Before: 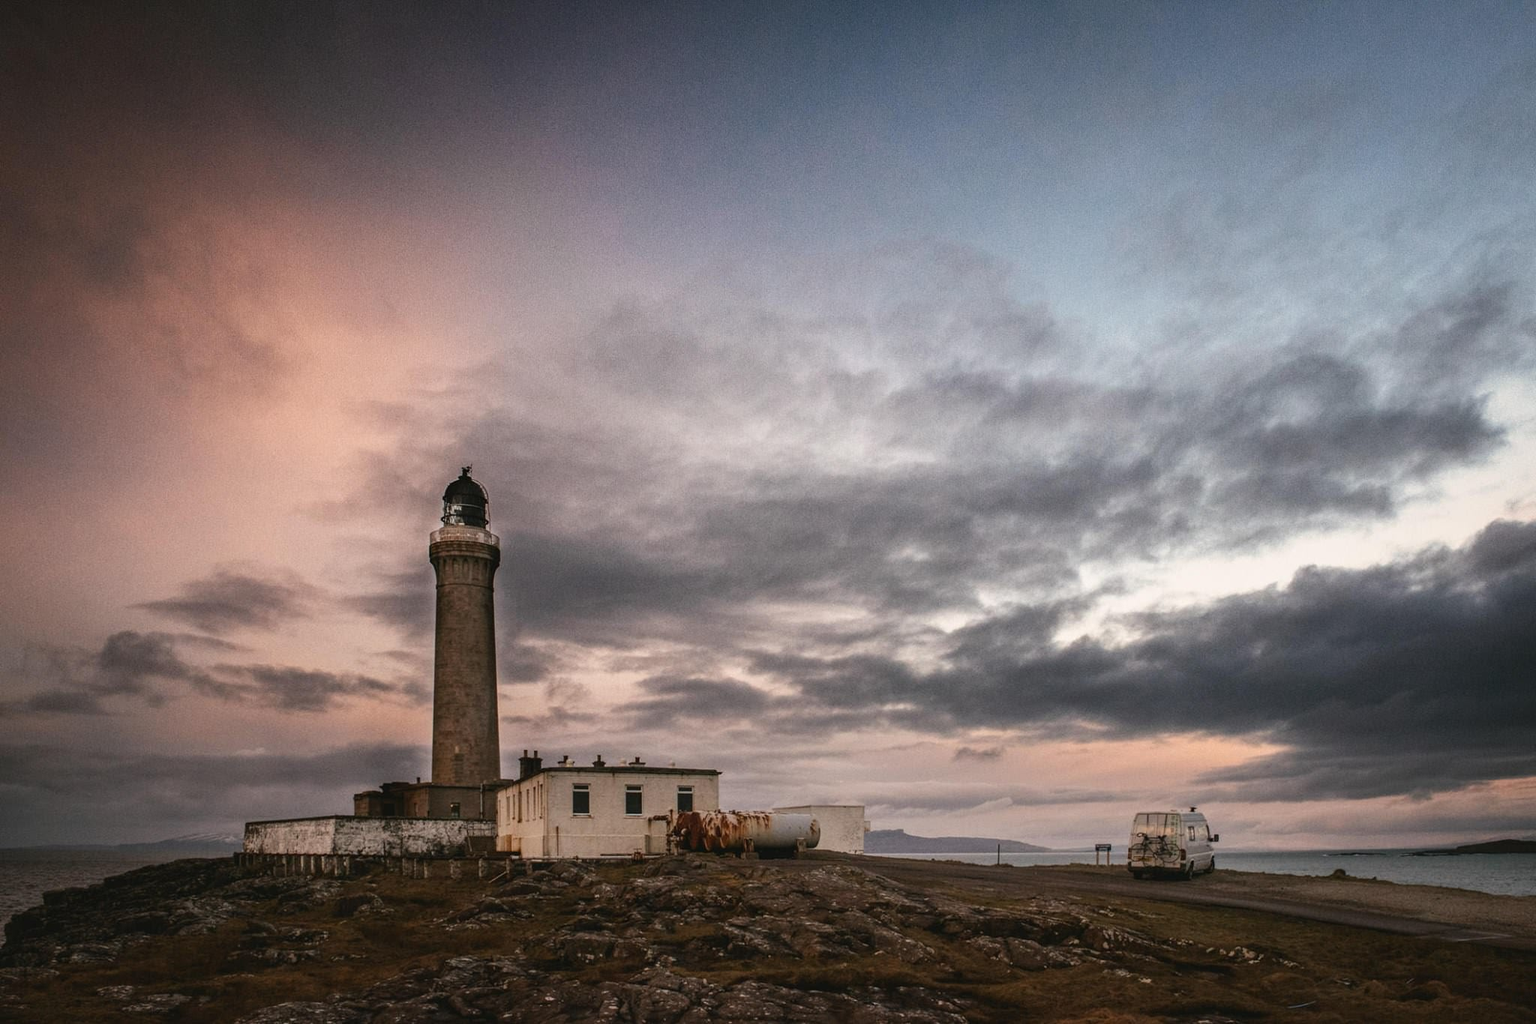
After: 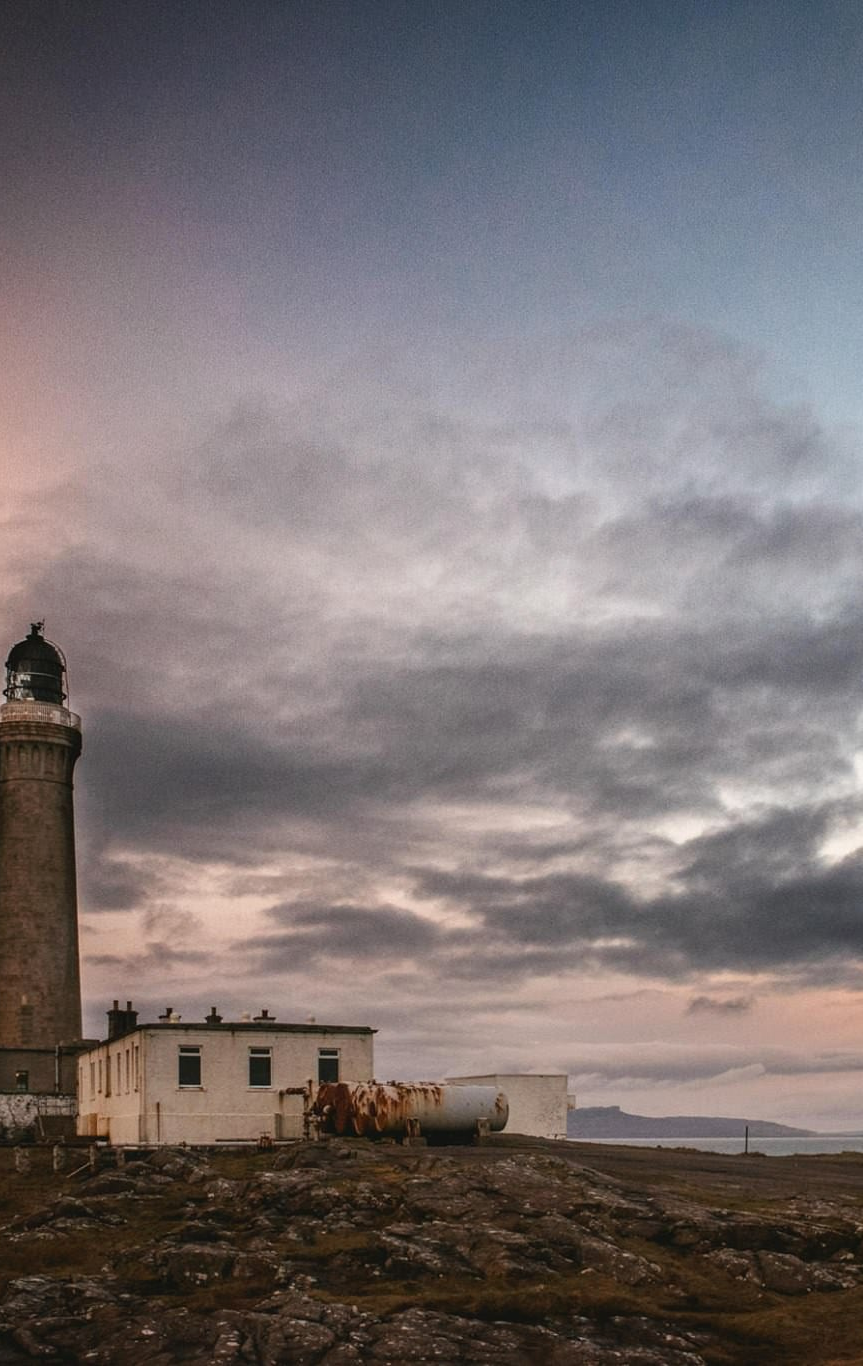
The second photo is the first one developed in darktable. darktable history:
contrast brightness saturation: contrast -0.02, brightness -0.01, saturation 0.03
crop: left 28.583%, right 29.231%
